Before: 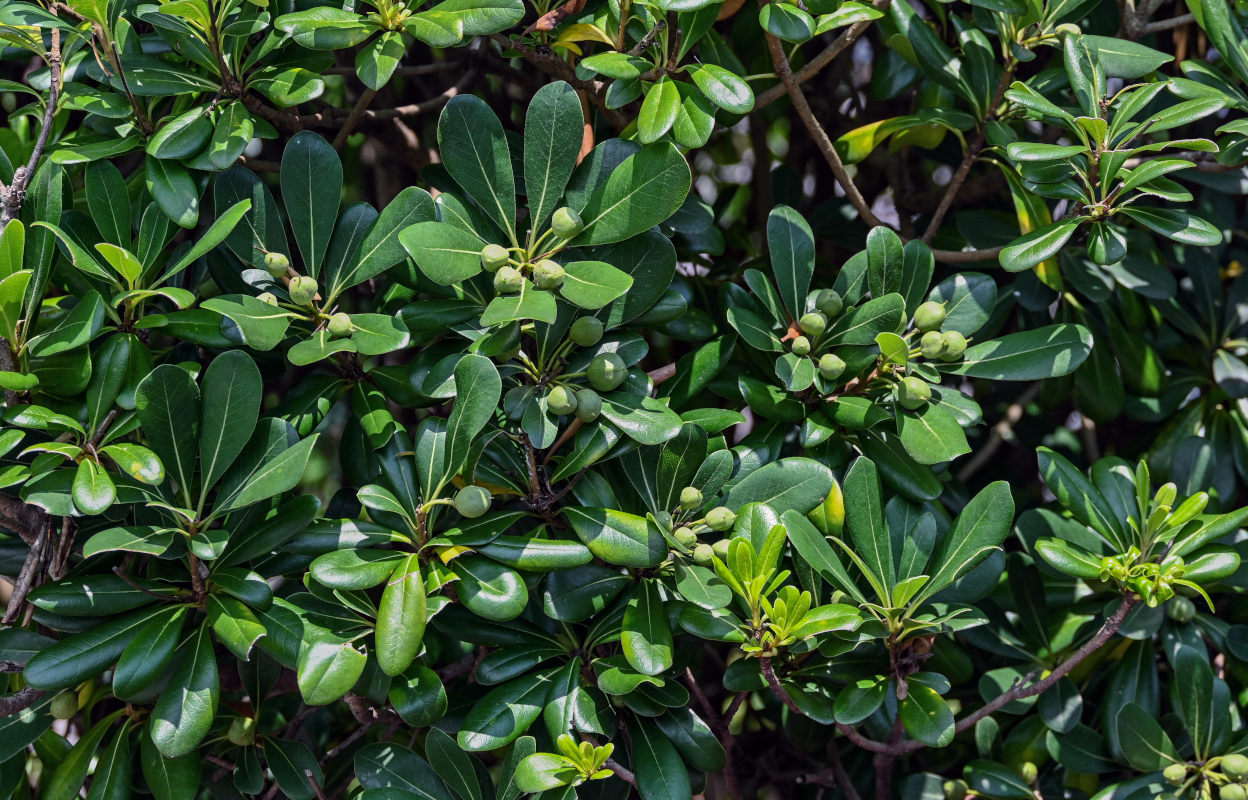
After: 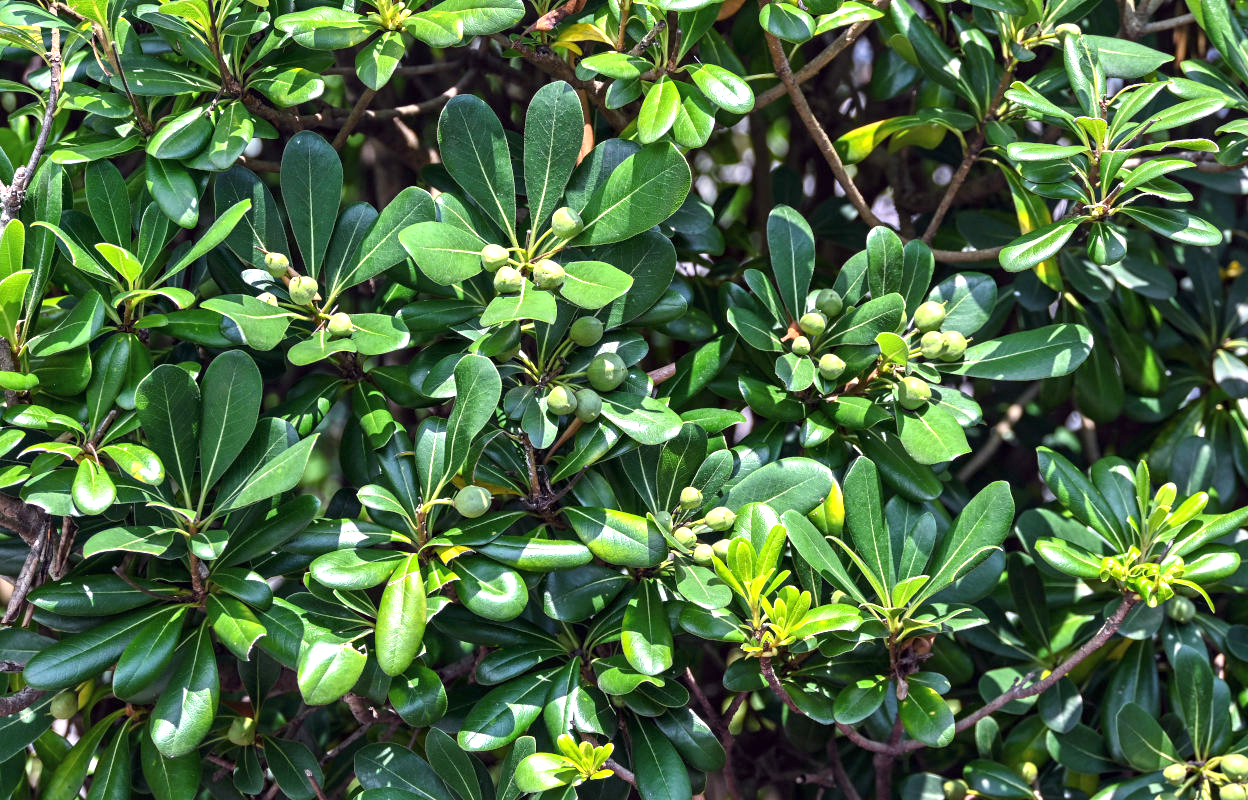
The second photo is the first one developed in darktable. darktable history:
tone equalizer: on, module defaults
local contrast: mode bilateral grid, contrast 15, coarseness 36, detail 105%, midtone range 0.2
exposure: black level correction 0, exposure 1.1 EV, compensate exposure bias true, compensate highlight preservation false
